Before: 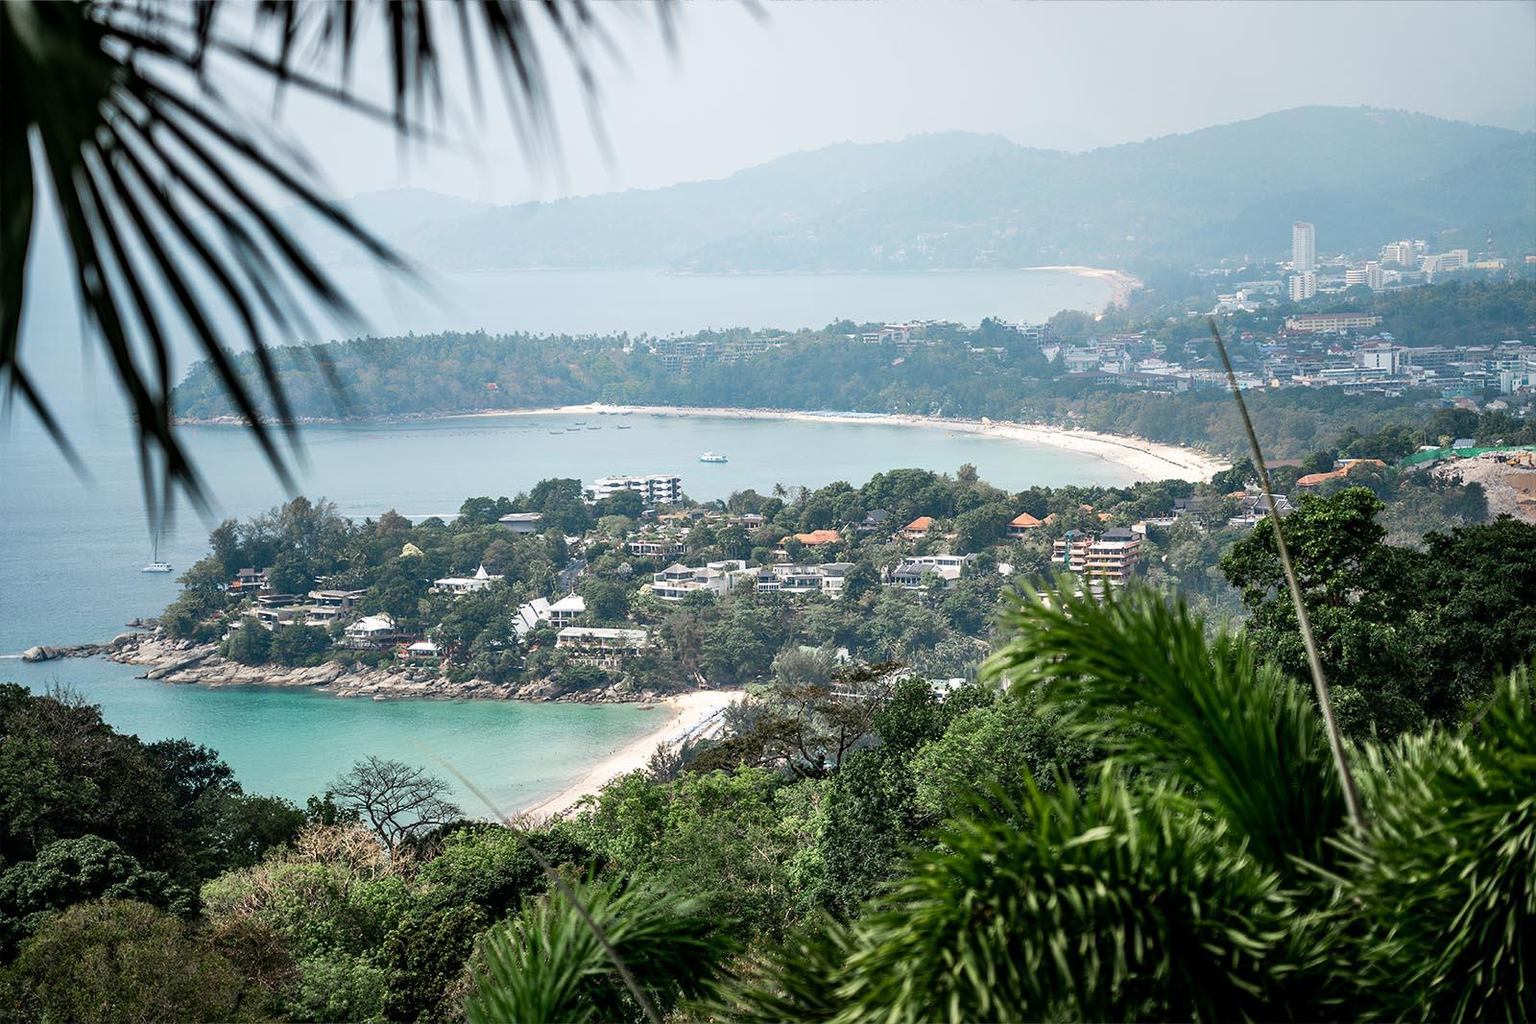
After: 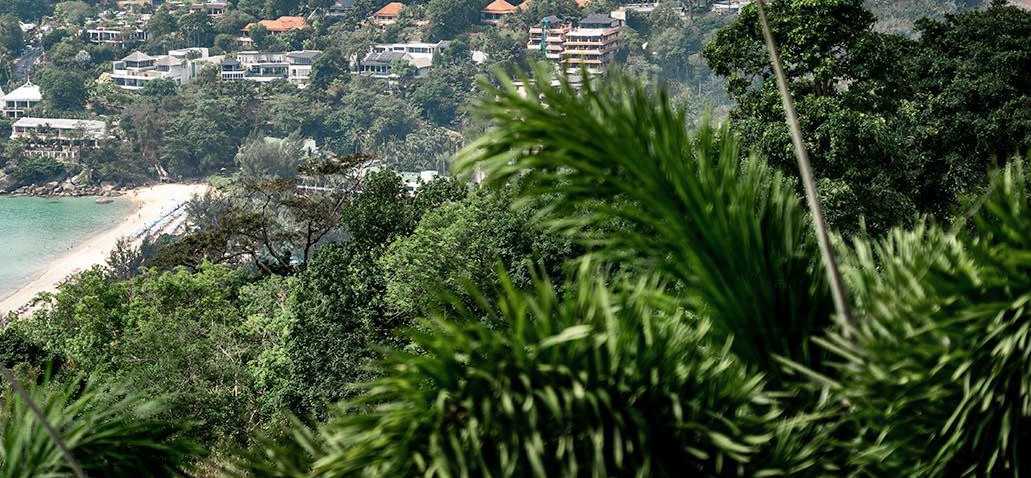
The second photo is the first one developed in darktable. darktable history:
shadows and highlights: shadows 32, highlights -32, soften with gaussian
crop and rotate: left 35.509%, top 50.238%, bottom 4.934%
